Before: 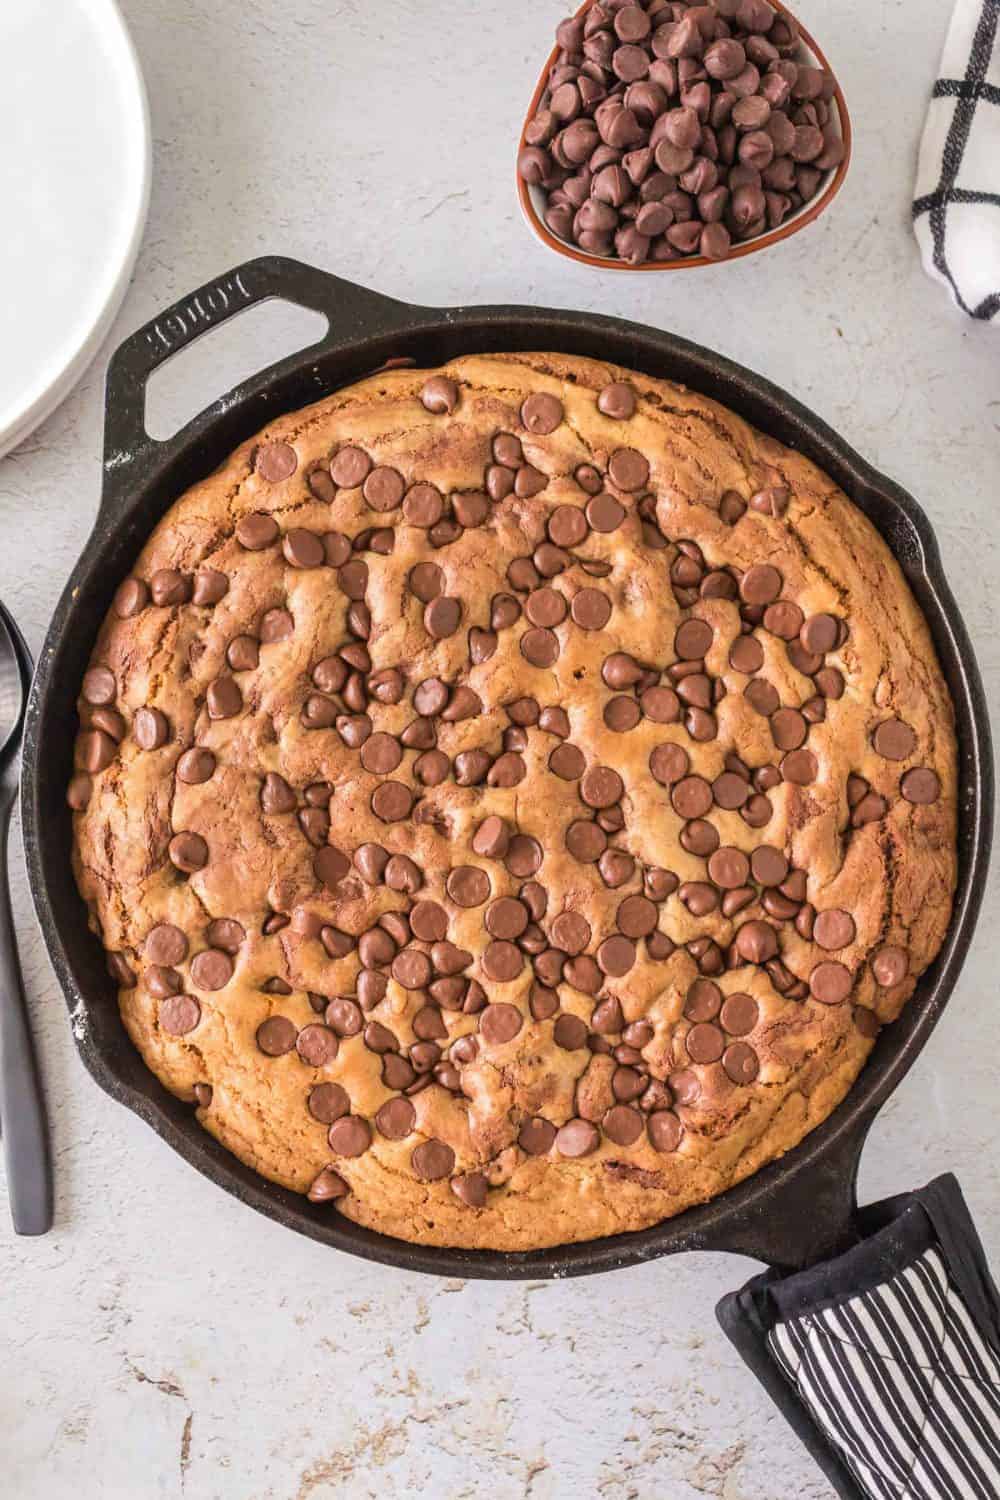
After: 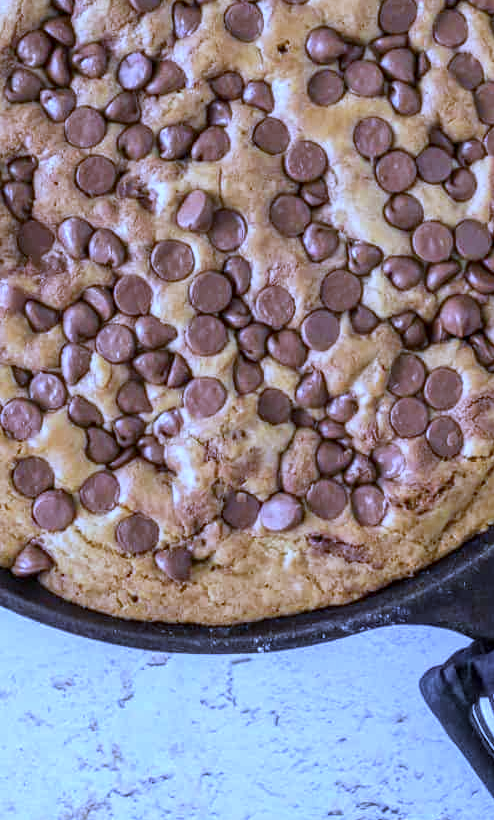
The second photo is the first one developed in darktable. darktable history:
crop: left 29.672%, top 41.786%, right 20.851%, bottom 3.487%
local contrast: detail 130%
white balance: red 0.766, blue 1.537
